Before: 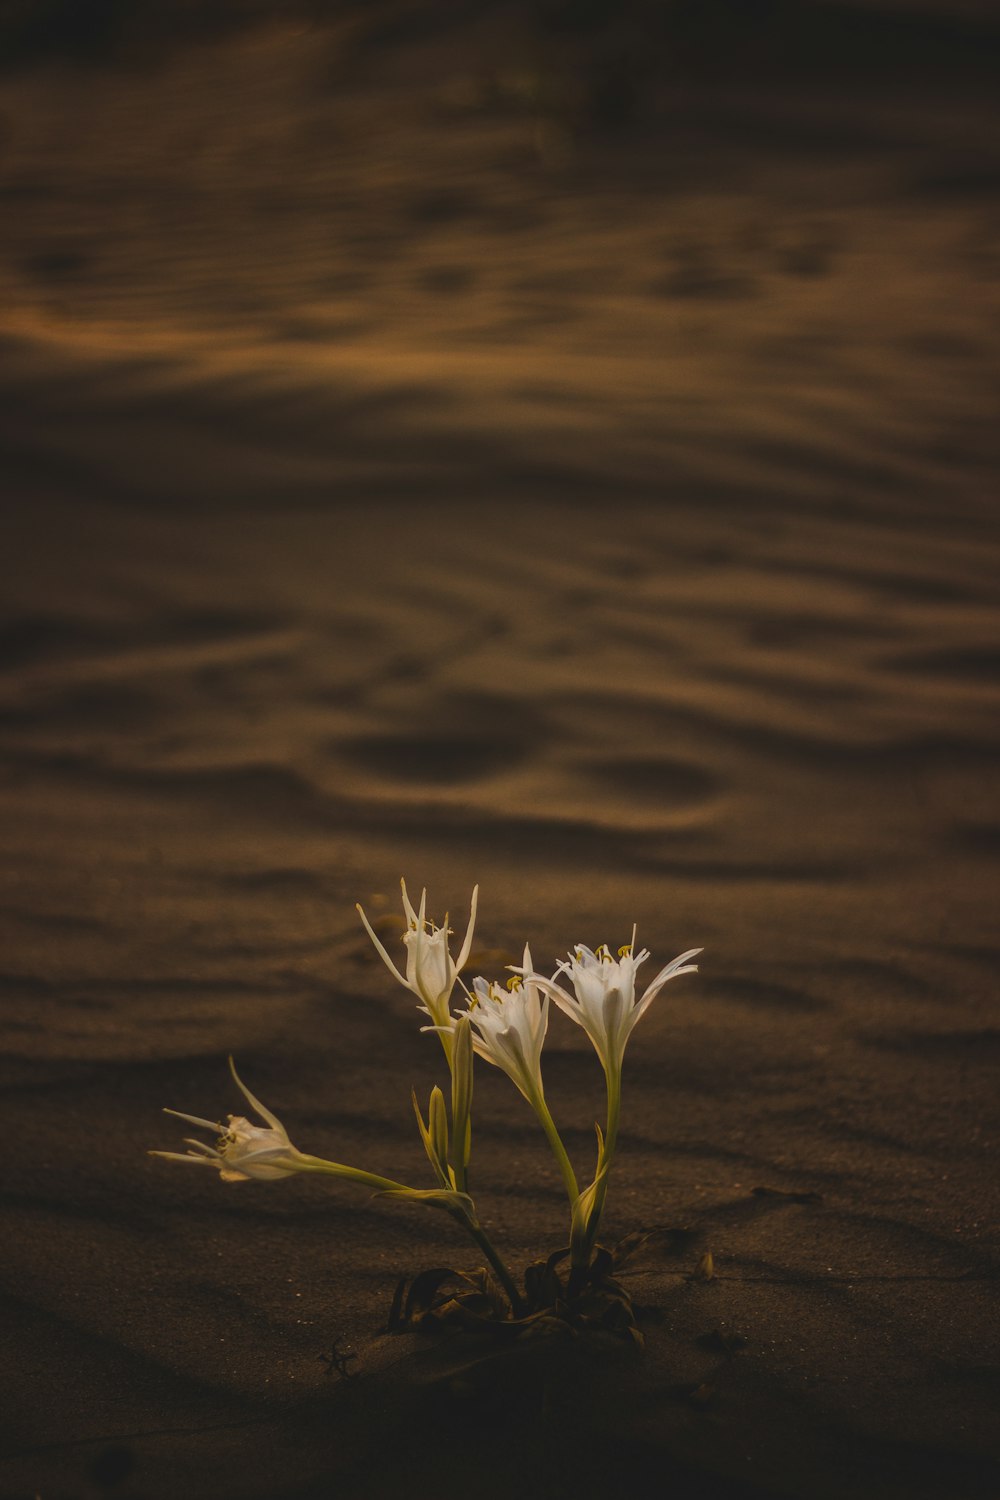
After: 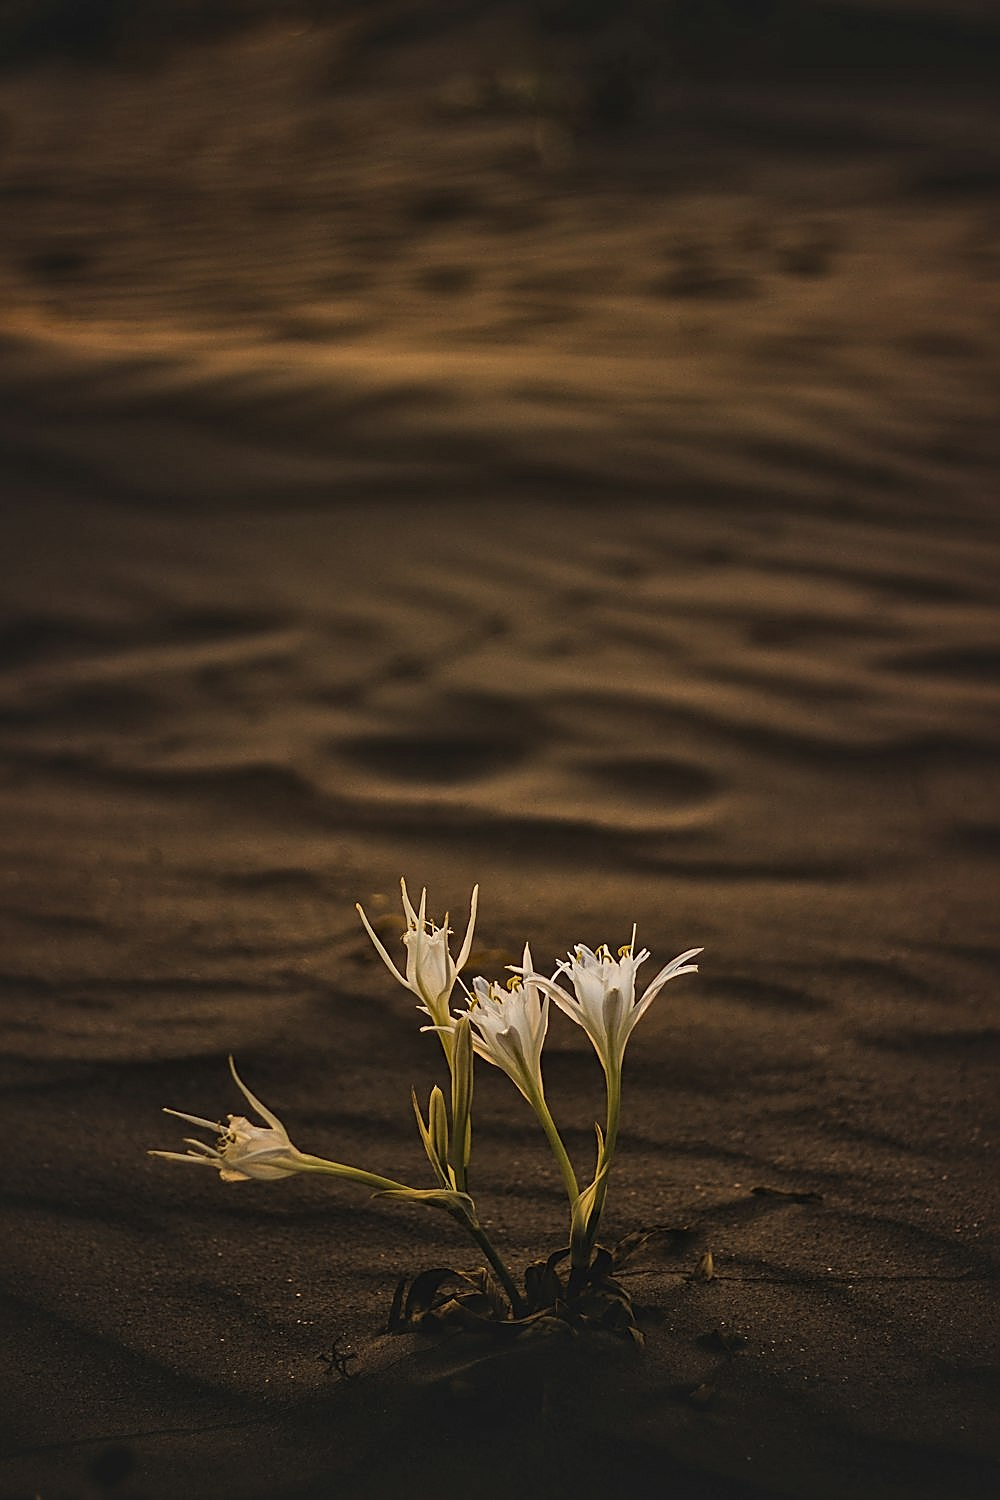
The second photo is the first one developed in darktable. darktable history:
local contrast: mode bilateral grid, contrast 24, coarseness 47, detail 151%, midtone range 0.2
sharpen: radius 1.717, amount 1.309
